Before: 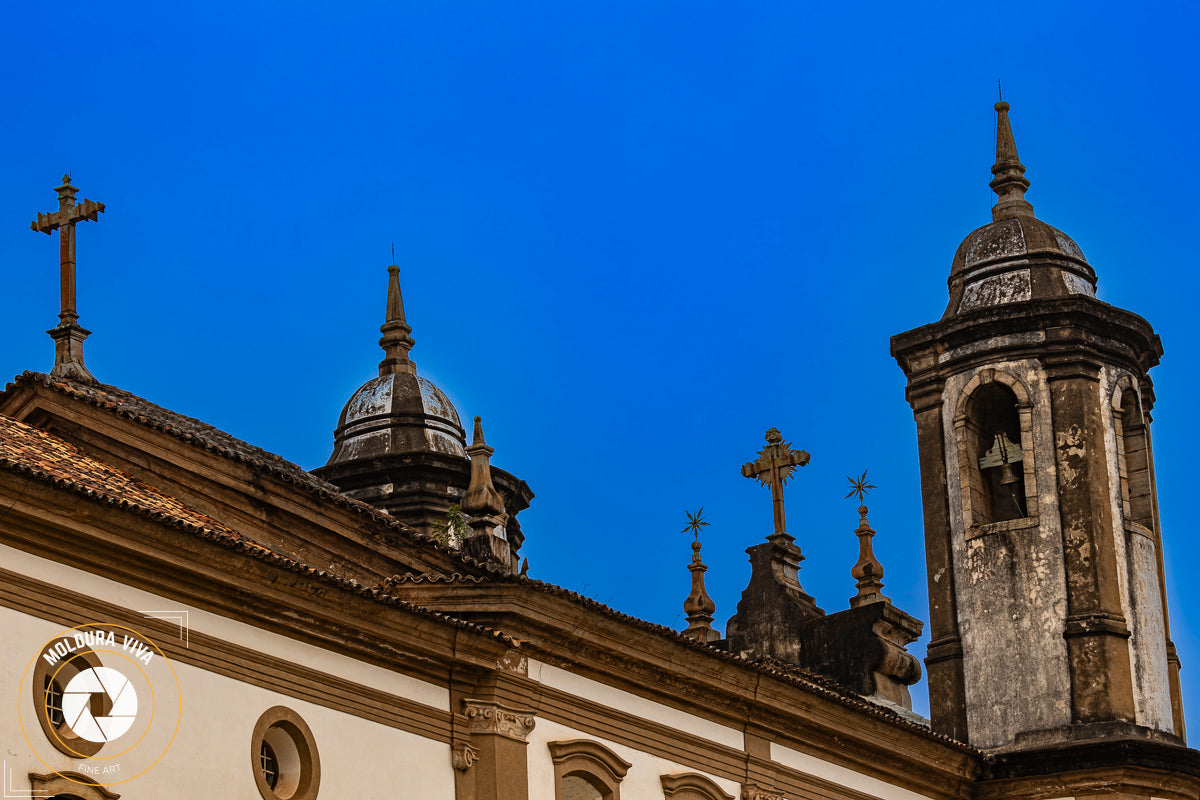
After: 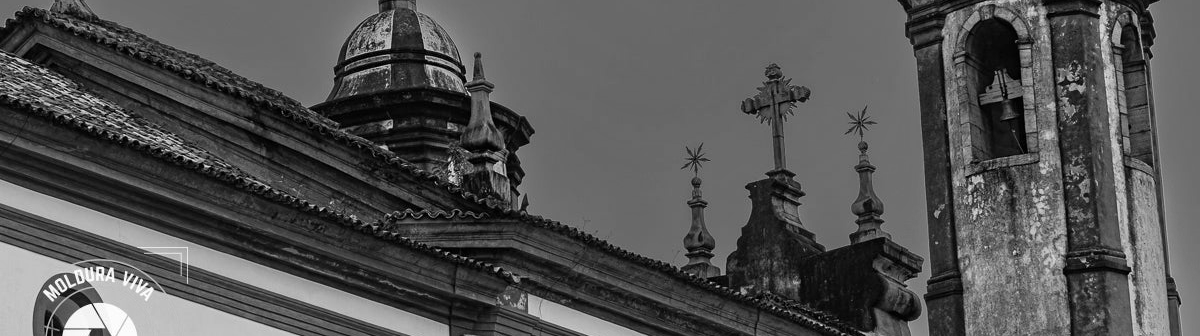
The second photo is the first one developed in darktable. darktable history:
crop: top 45.551%, bottom 12.262%
monochrome: on, module defaults
